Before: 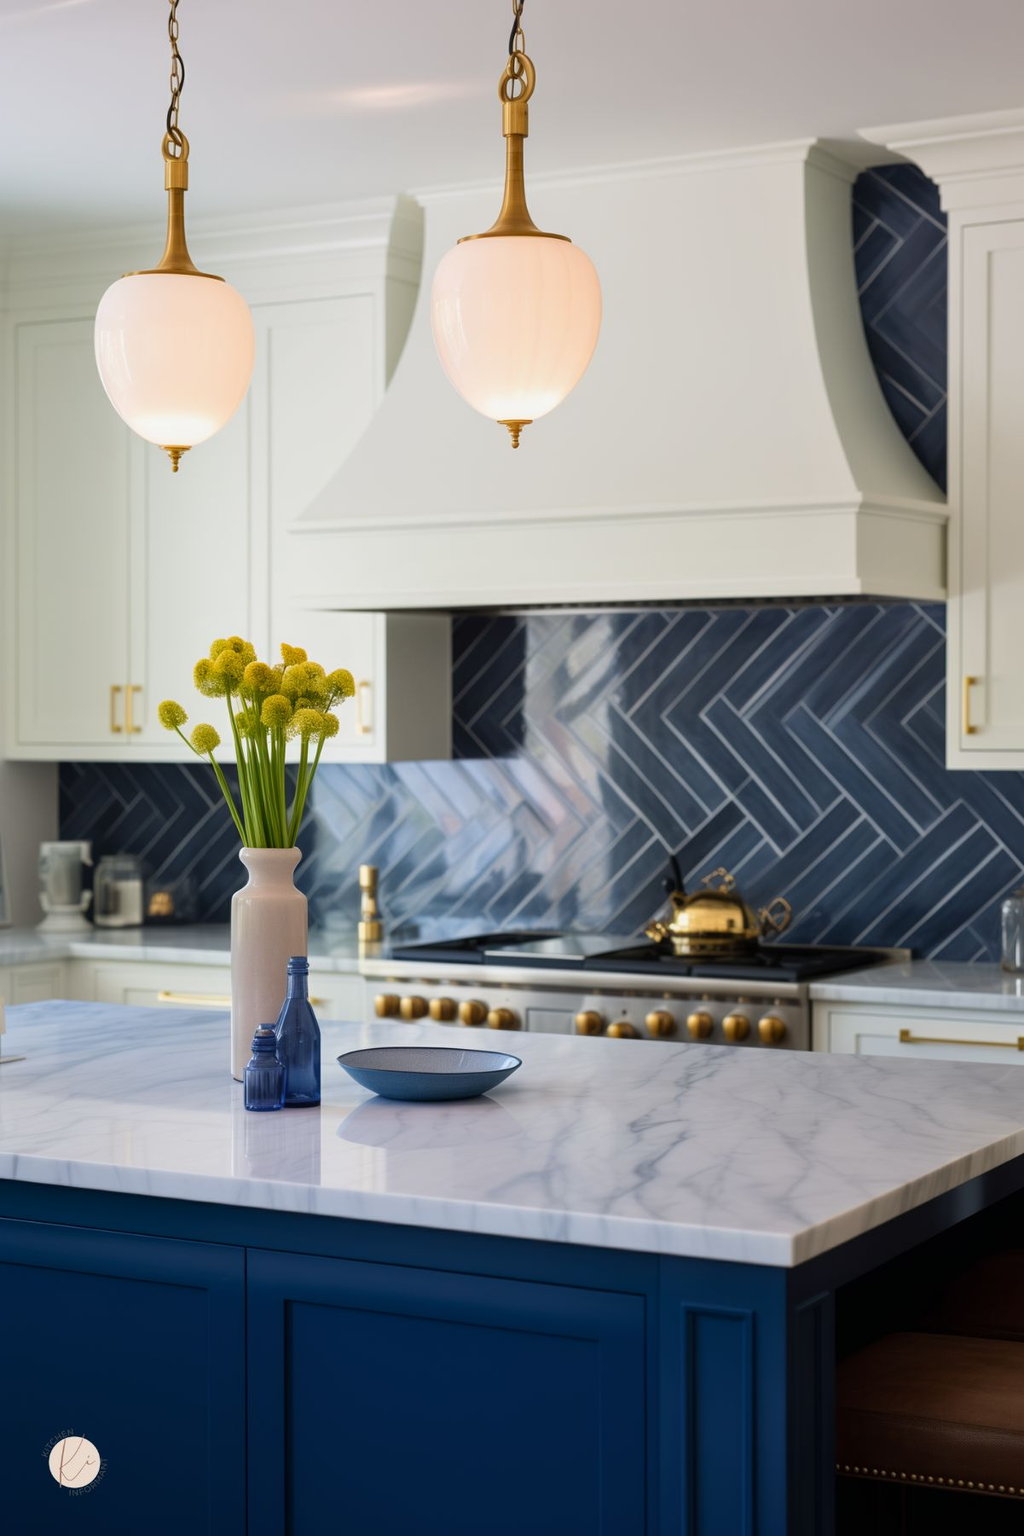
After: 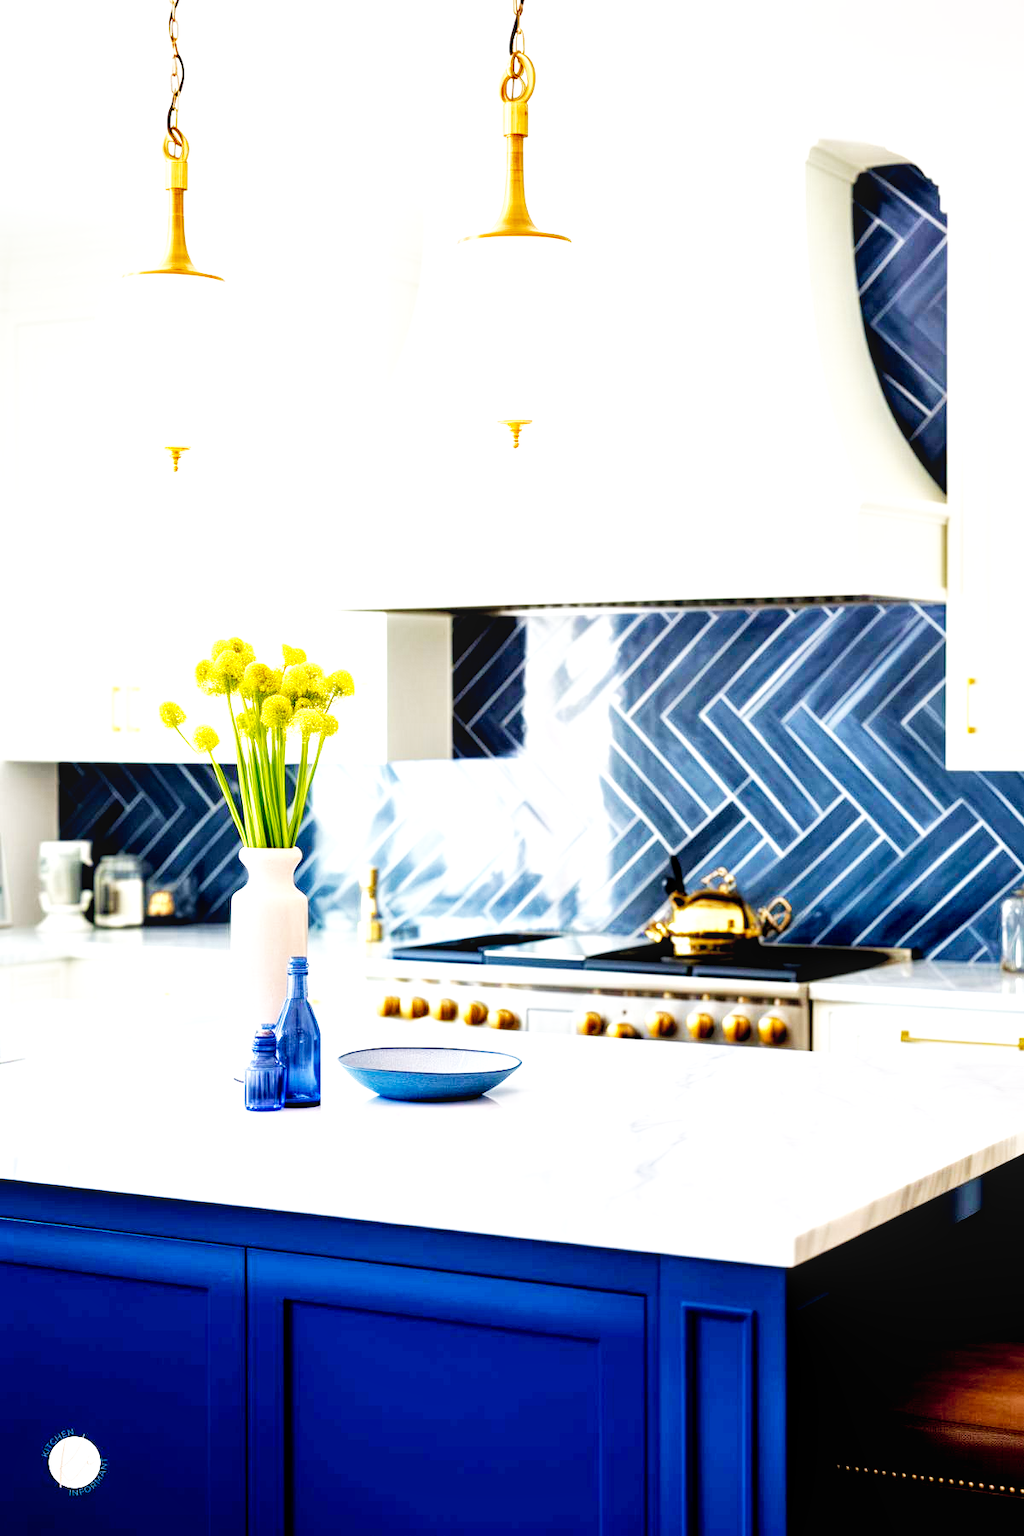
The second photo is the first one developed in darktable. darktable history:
local contrast: highlights 96%, shadows 84%, detail 160%, midtone range 0.2
exposure: black level correction 0.011, exposure 1.083 EV, compensate exposure bias true, compensate highlight preservation false
velvia: strength 15.39%
base curve: curves: ch0 [(0, 0) (0.007, 0.004) (0.027, 0.03) (0.046, 0.07) (0.207, 0.54) (0.442, 0.872) (0.673, 0.972) (1, 1)], preserve colors none
